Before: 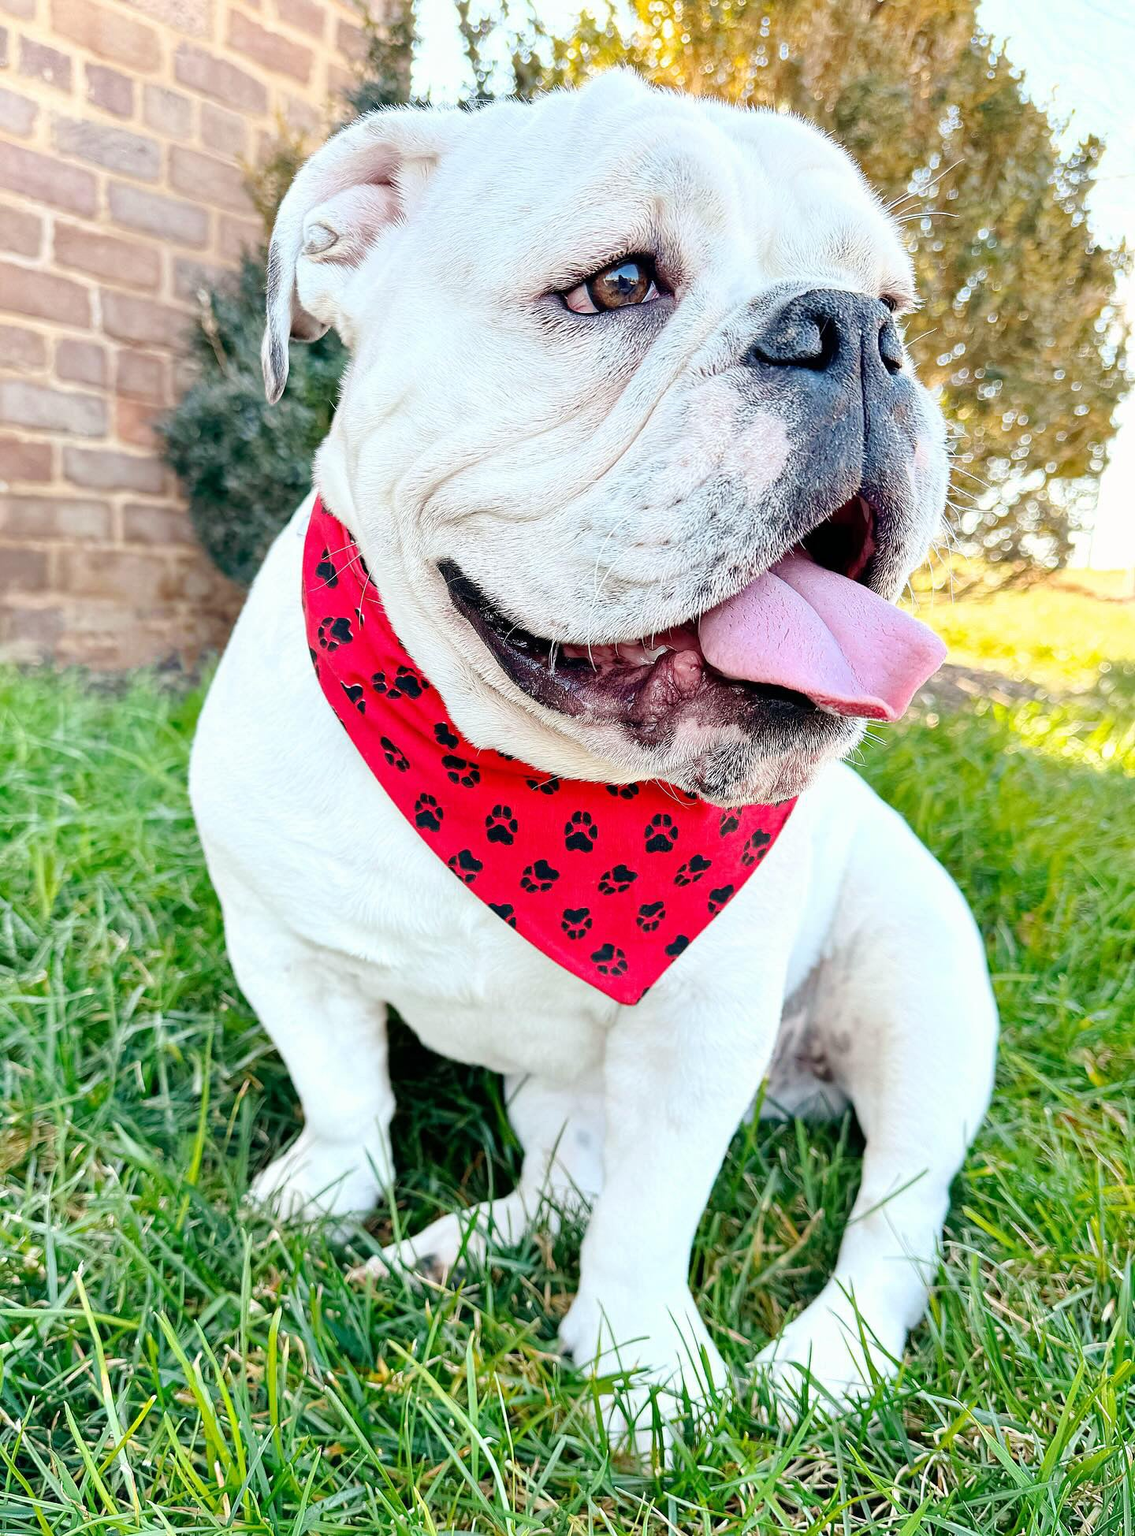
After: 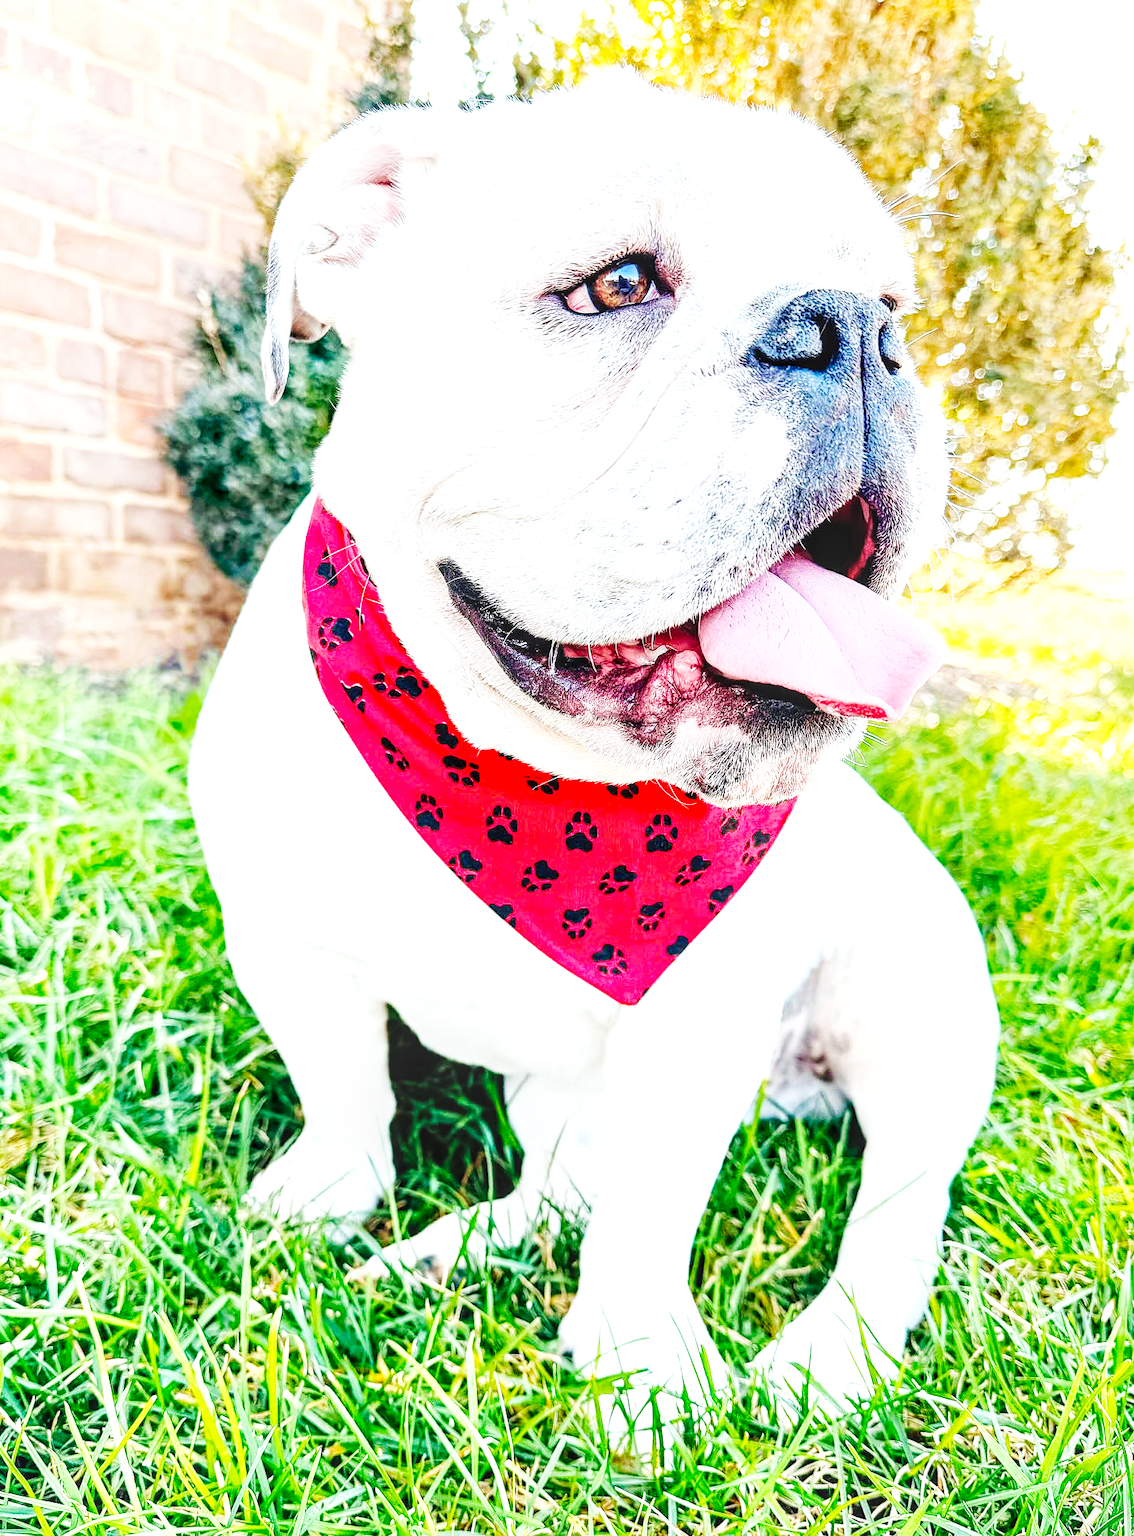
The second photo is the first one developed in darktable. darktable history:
base curve: curves: ch0 [(0, 0.003) (0.001, 0.002) (0.006, 0.004) (0.02, 0.022) (0.048, 0.086) (0.094, 0.234) (0.162, 0.431) (0.258, 0.629) (0.385, 0.8) (0.548, 0.918) (0.751, 0.988) (1, 1)], preserve colors none
contrast brightness saturation: contrast 0.07, brightness 0.08, saturation 0.18
exposure: black level correction -0.003, exposure 0.04 EV, compensate highlight preservation false
local contrast: highlights 61%, detail 143%, midtone range 0.428
